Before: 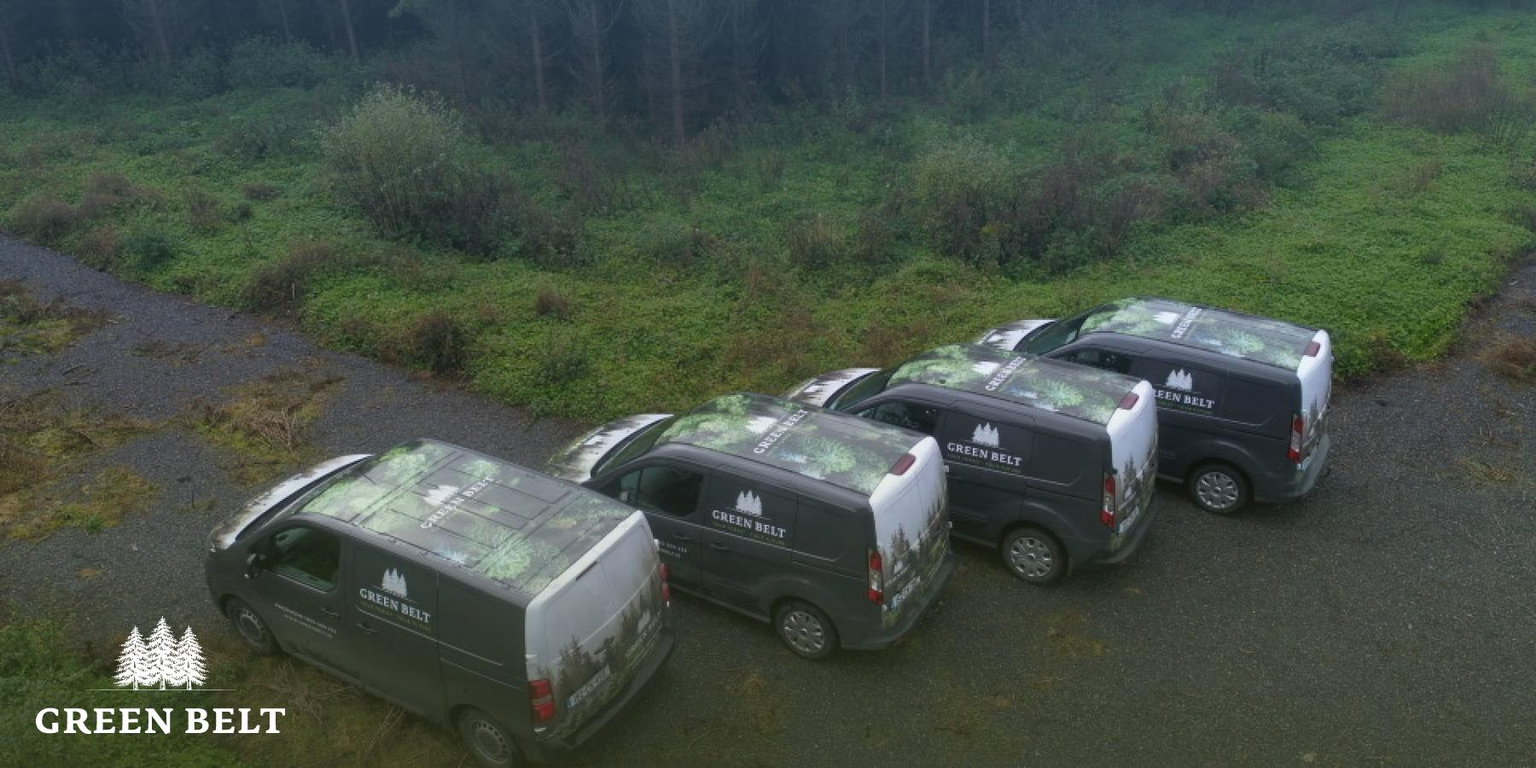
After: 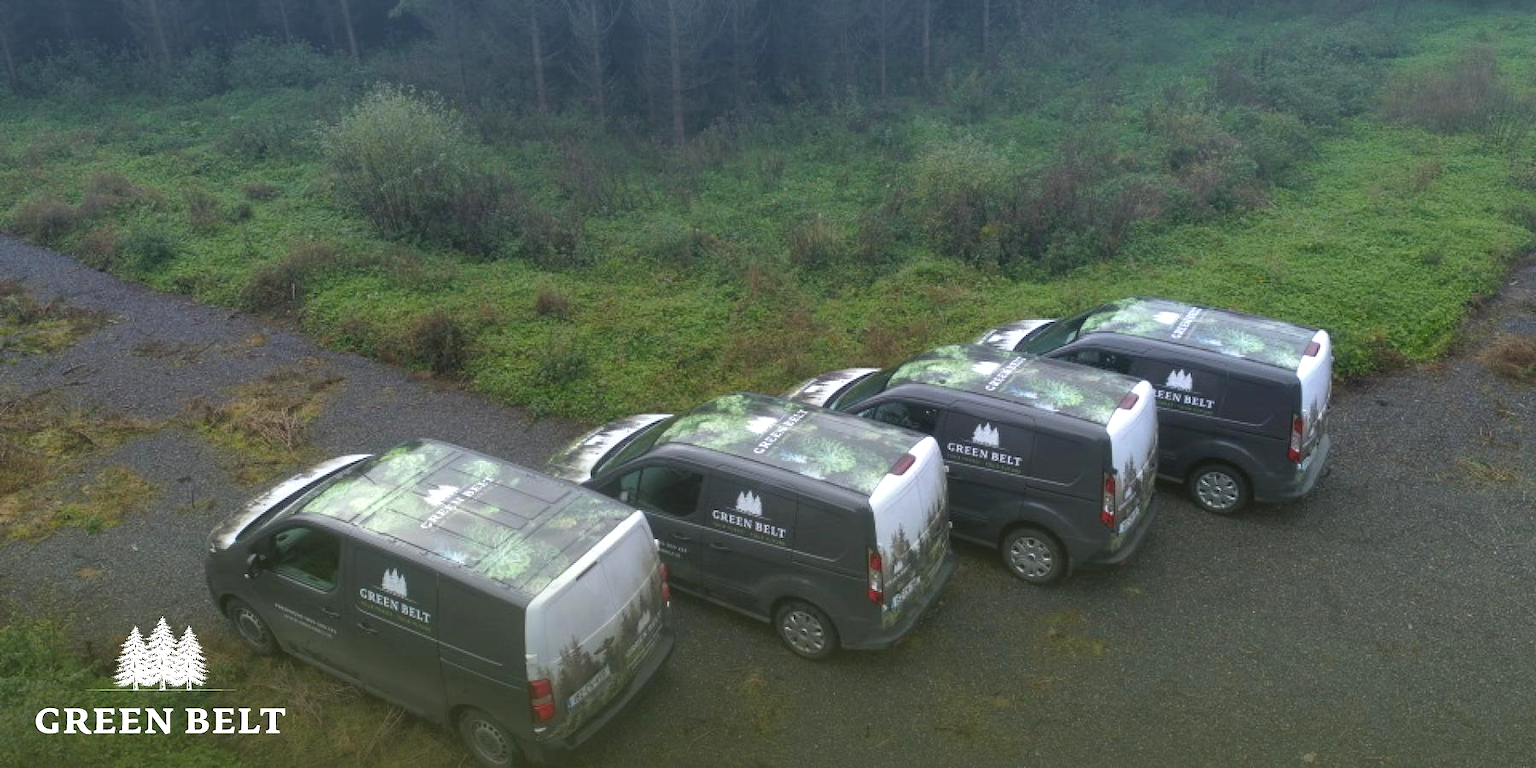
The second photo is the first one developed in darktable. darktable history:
exposure: black level correction -0.002, exposure 0.548 EV, compensate exposure bias true, compensate highlight preservation false
